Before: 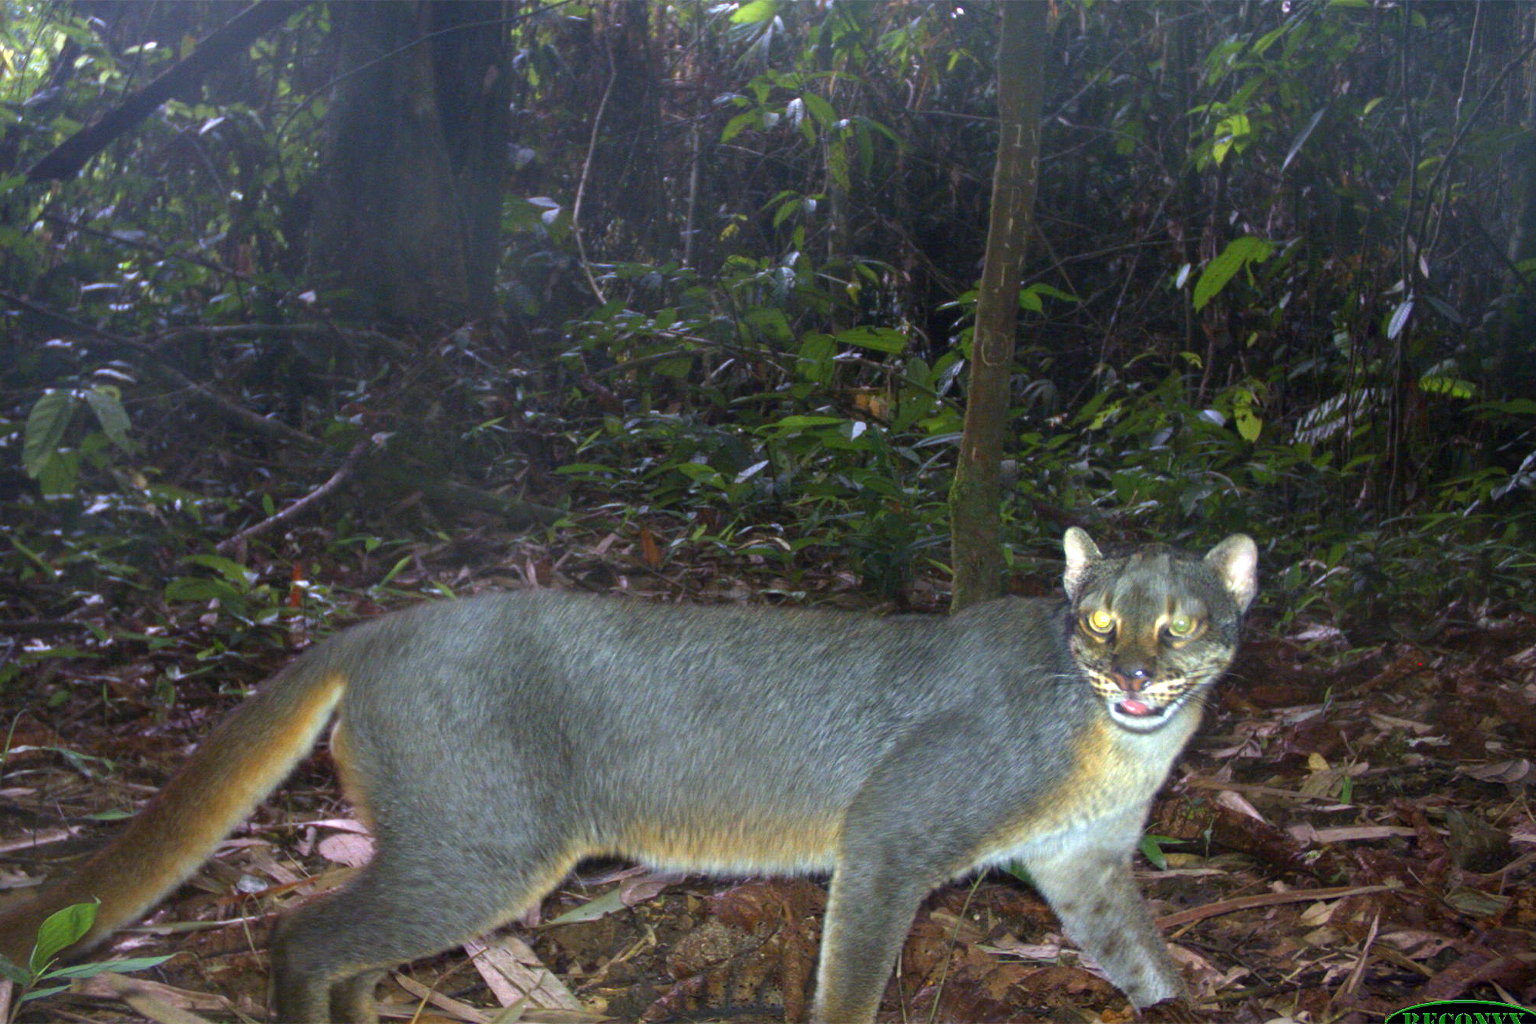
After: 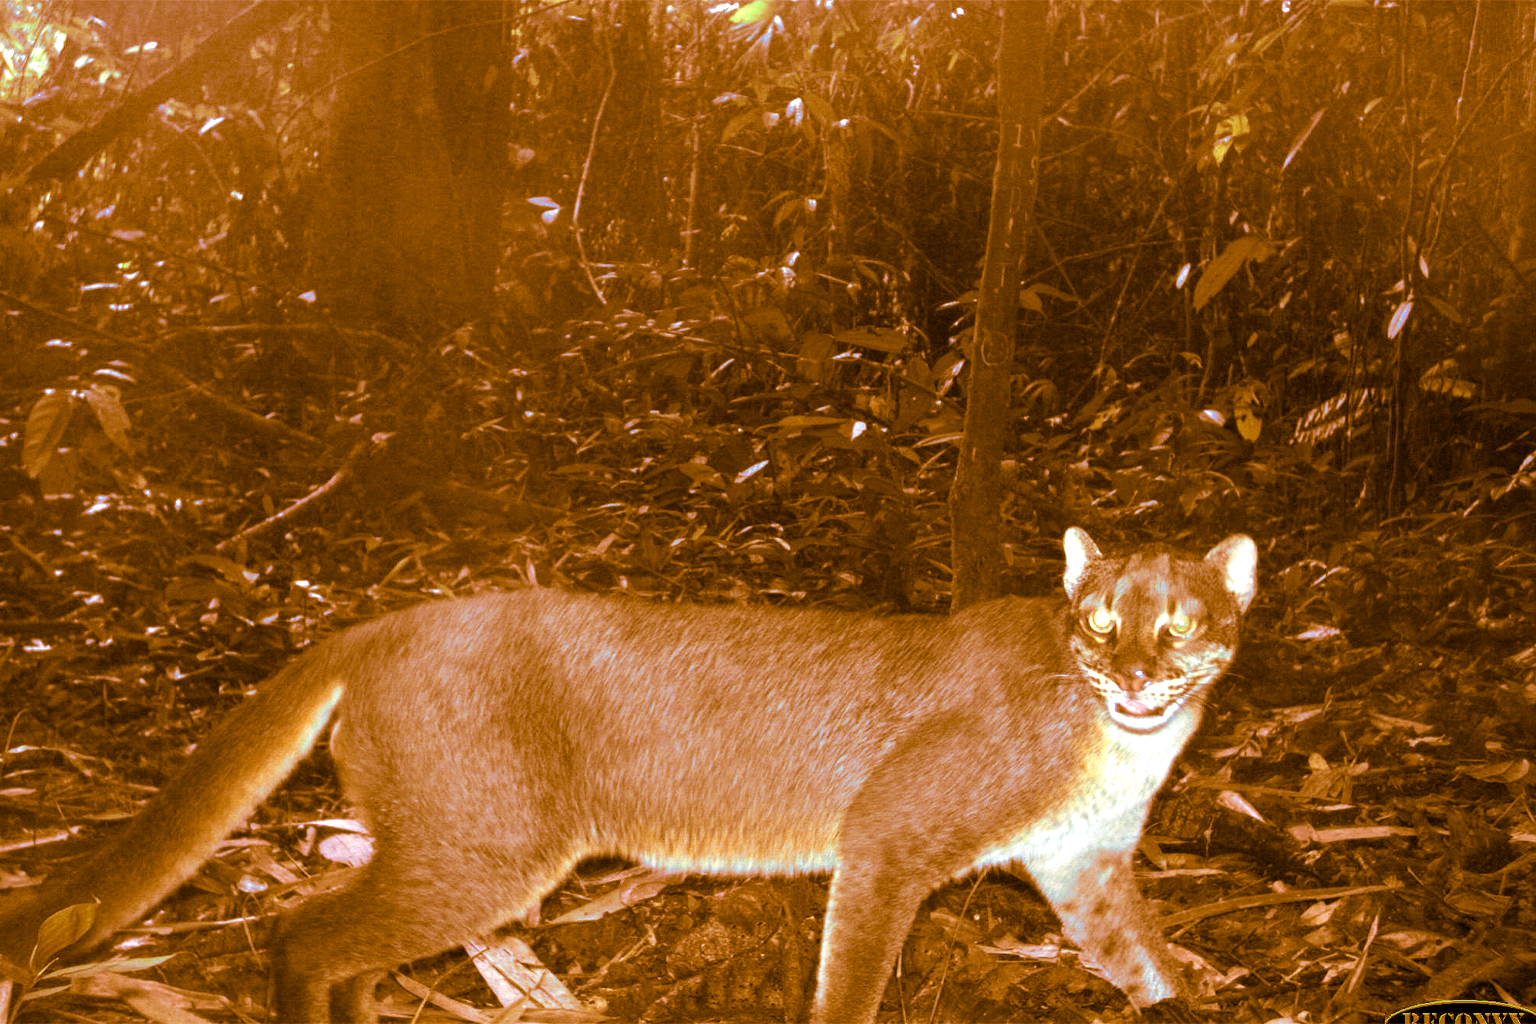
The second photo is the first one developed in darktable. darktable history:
exposure: exposure 0.6 EV, compensate highlight preservation false
split-toning: shadows › hue 26°, shadows › saturation 0.92, highlights › hue 40°, highlights › saturation 0.92, balance -63, compress 0%
